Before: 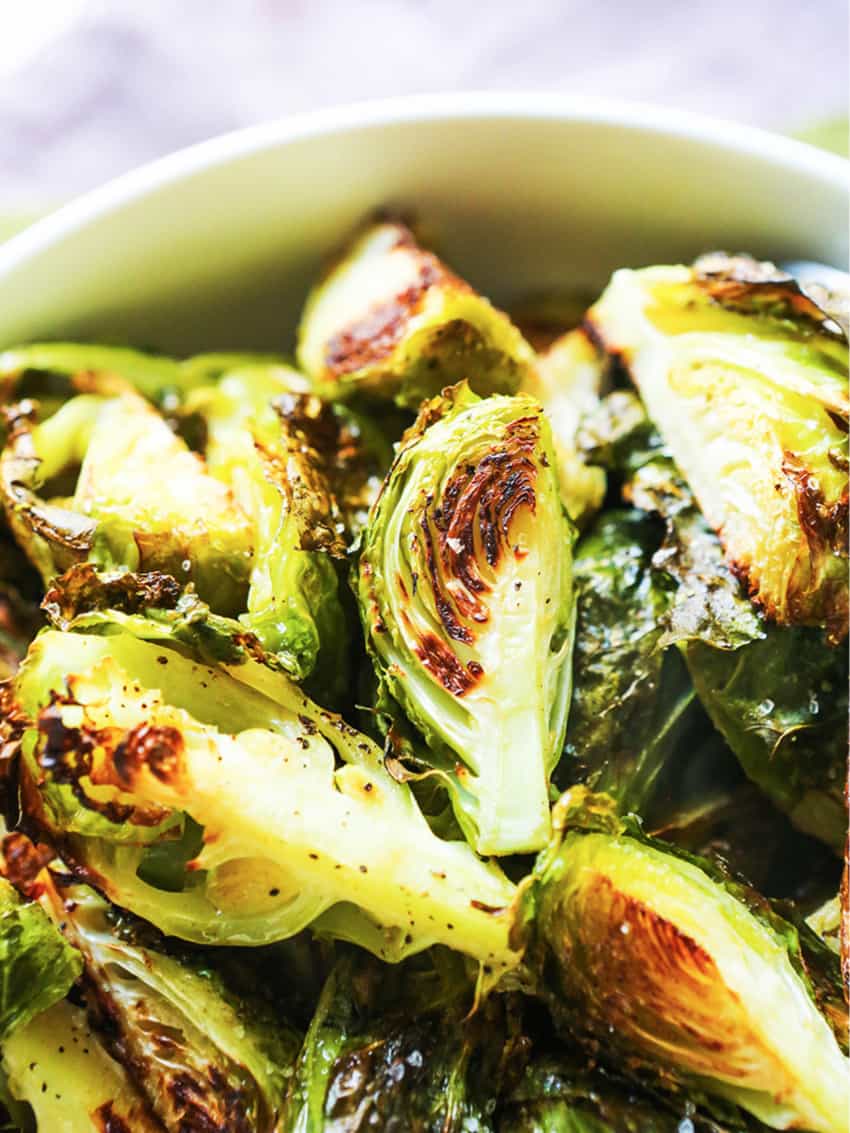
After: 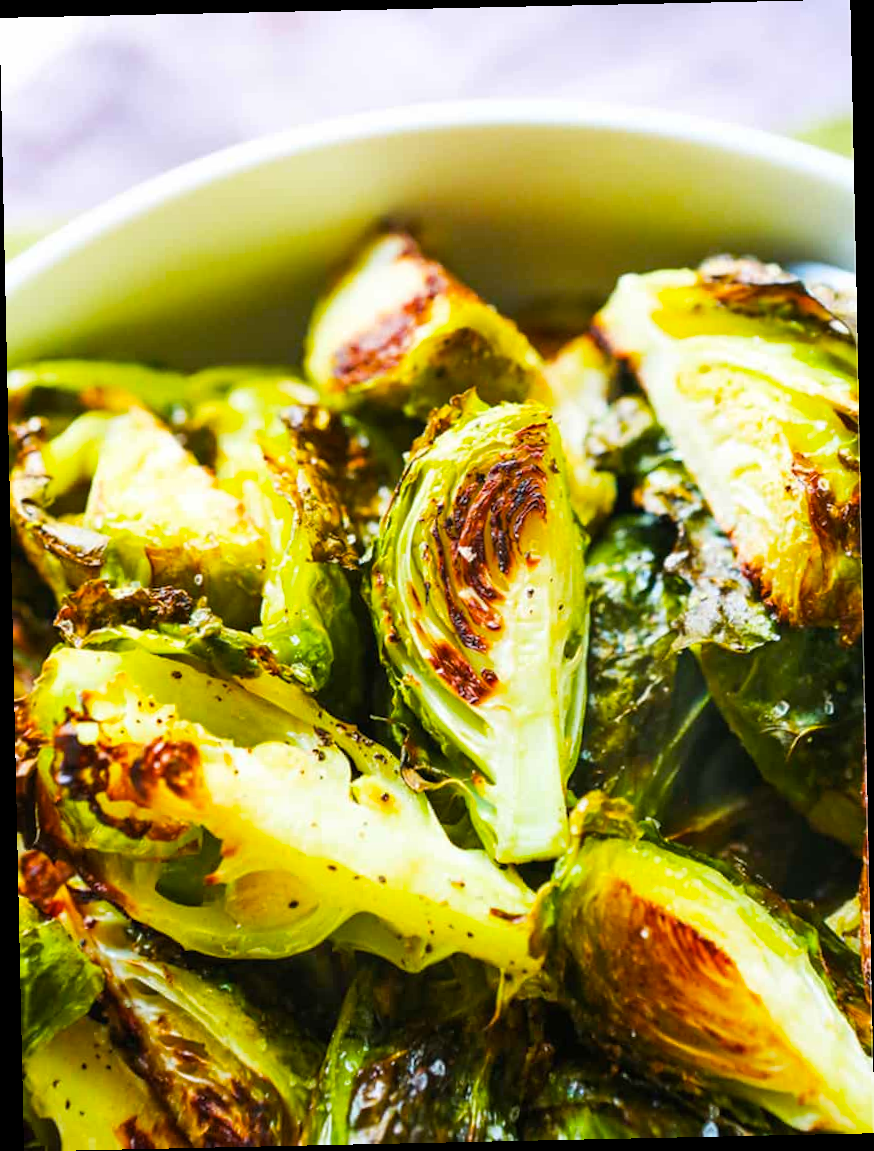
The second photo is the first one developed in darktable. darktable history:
color balance rgb: perceptual saturation grading › global saturation 25%, global vibrance 20%
rotate and perspective: rotation -1.24°, automatic cropping off
